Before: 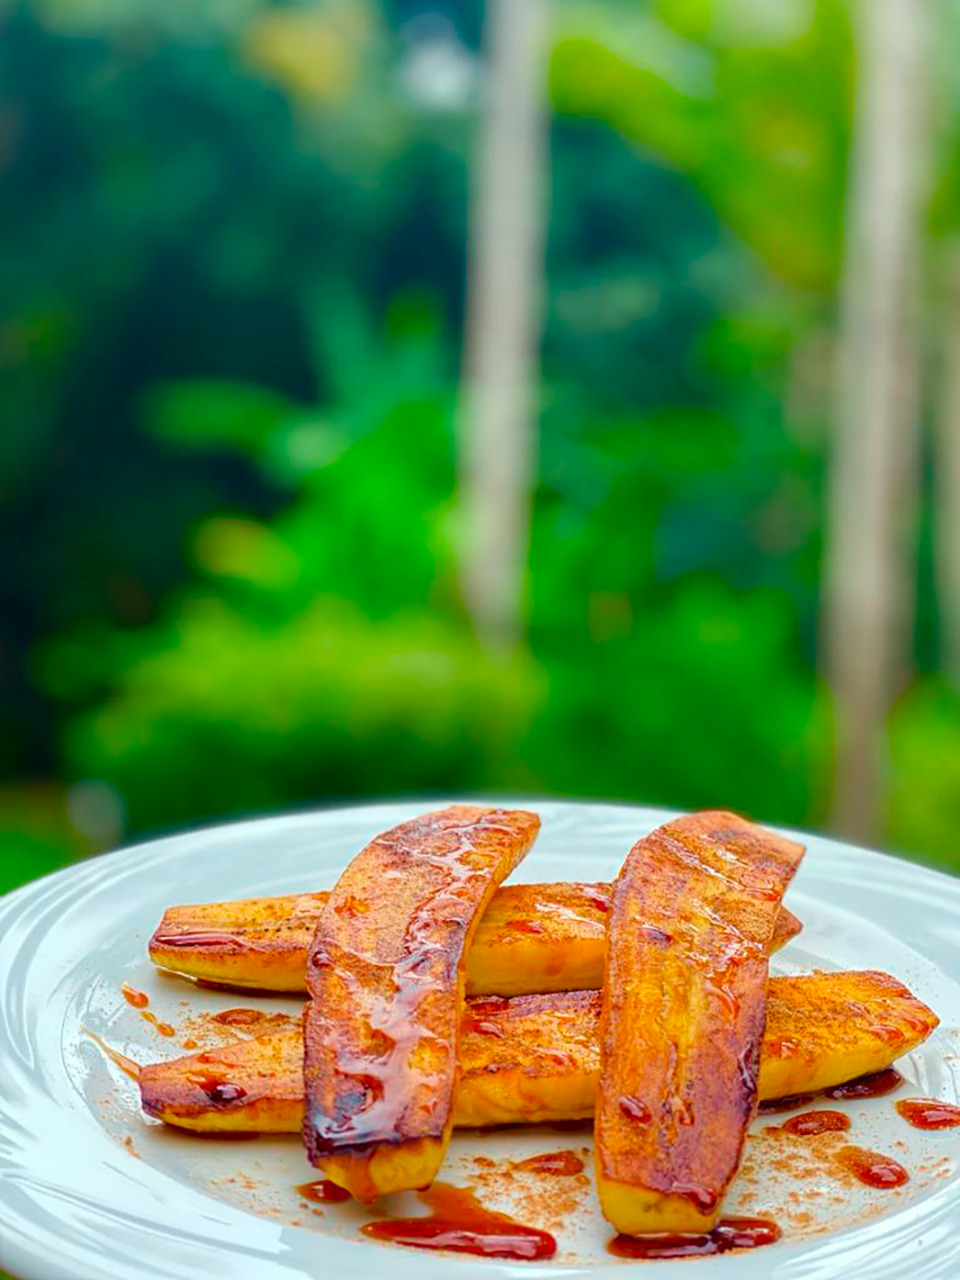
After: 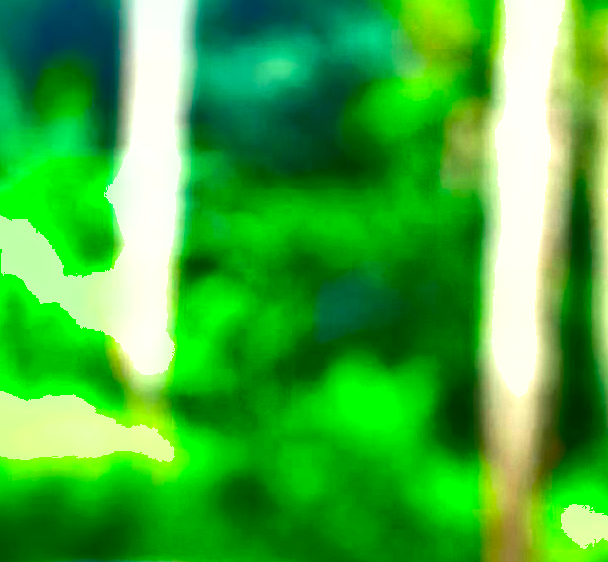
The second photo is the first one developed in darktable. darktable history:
crop: left 36.263%, top 18.063%, right 0.33%, bottom 37.987%
exposure: exposure 1.998 EV, compensate highlight preservation false
shadows and highlights: shadows 81.22, white point adjustment -9.07, highlights -61.2, soften with gaussian
local contrast: mode bilateral grid, contrast 20, coarseness 50, detail 150%, midtone range 0.2
